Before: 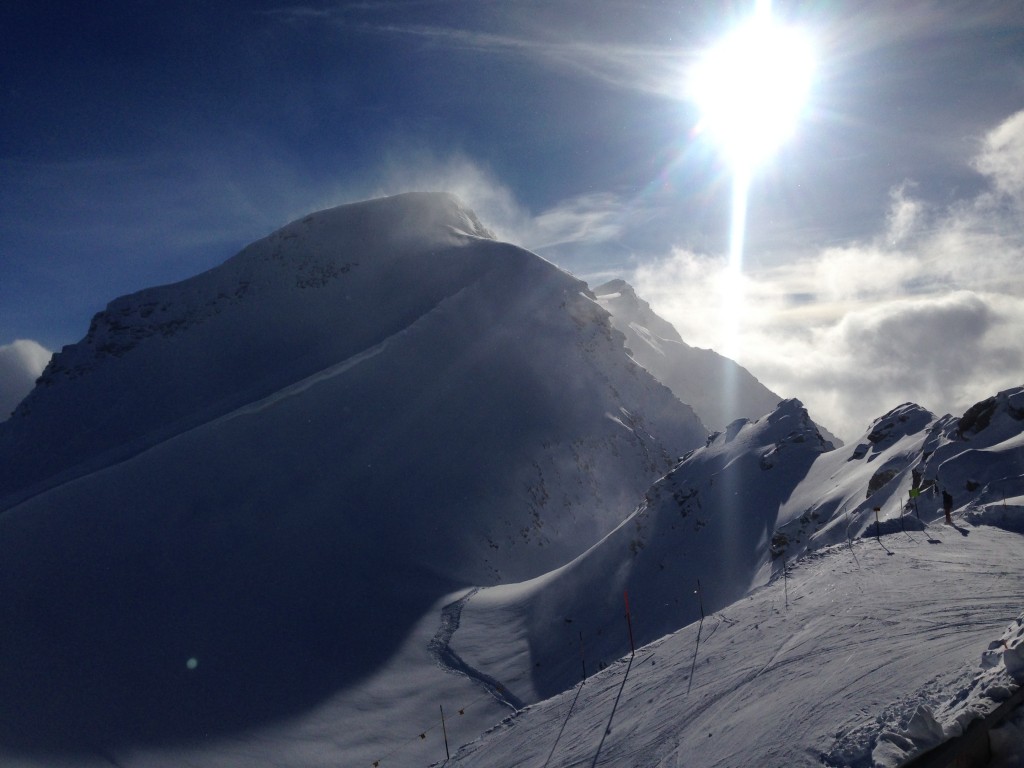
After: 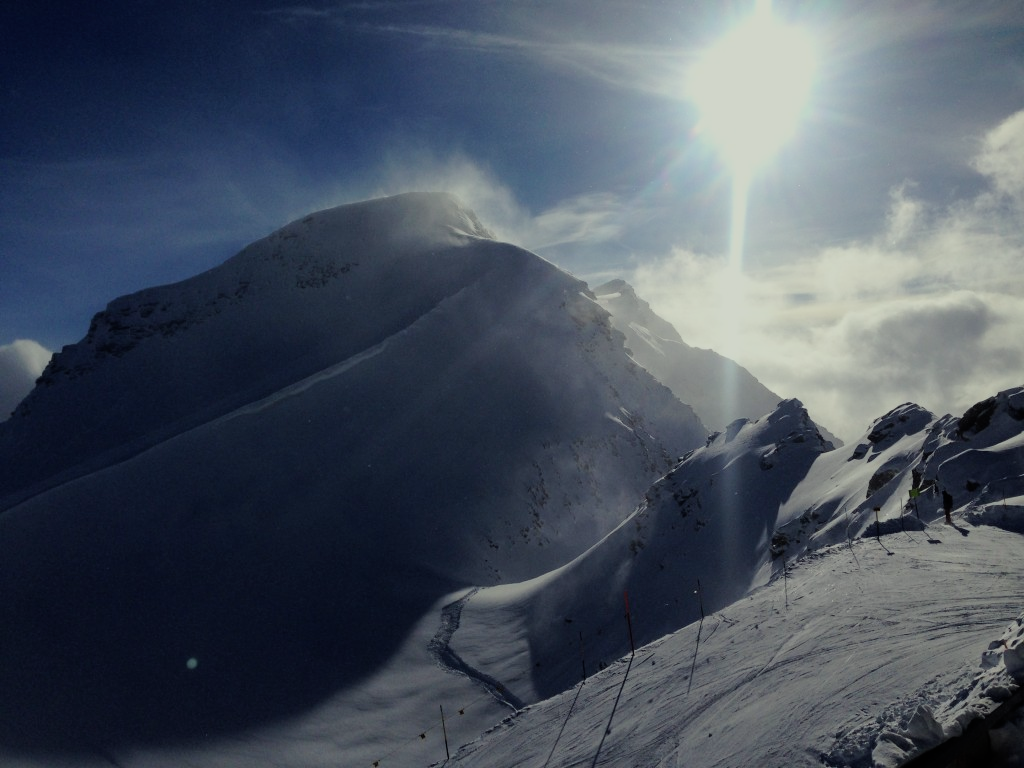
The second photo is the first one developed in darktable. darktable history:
filmic rgb: black relative exposure -7.65 EV, white relative exposure 4.56 EV, hardness 3.61
color correction: highlights a* -4.28, highlights b* 6.53
white balance: emerald 1
